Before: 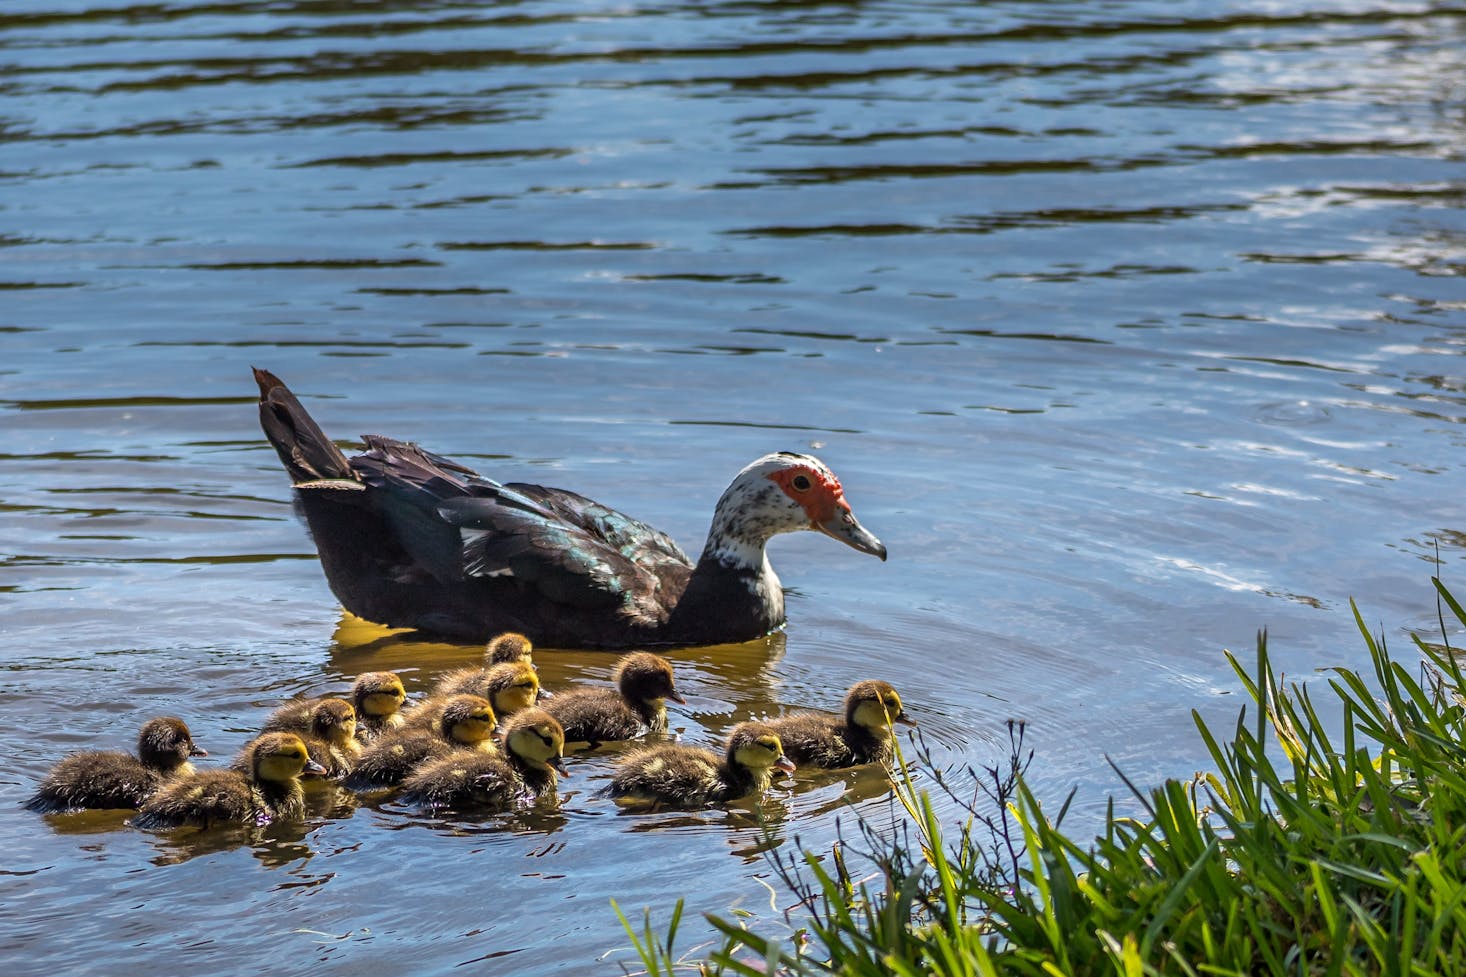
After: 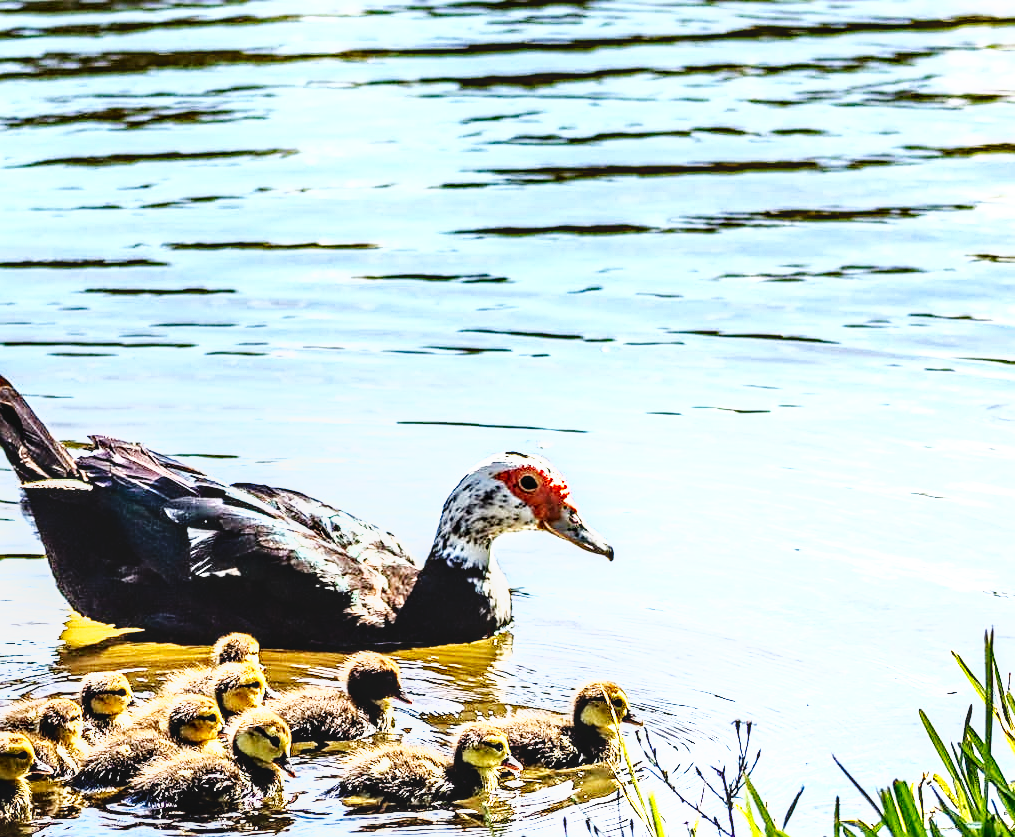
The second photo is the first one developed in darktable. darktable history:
sharpen: on, module defaults
tone curve: curves: ch0 [(0, 0) (0.003, 0.002) (0.011, 0.006) (0.025, 0.014) (0.044, 0.025) (0.069, 0.039) (0.1, 0.056) (0.136, 0.086) (0.177, 0.129) (0.224, 0.183) (0.277, 0.247) (0.335, 0.318) (0.399, 0.395) (0.468, 0.48) (0.543, 0.571) (0.623, 0.668) (0.709, 0.773) (0.801, 0.873) (0.898, 0.978) (1, 1)], color space Lab, independent channels, preserve colors none
haze removal: compatibility mode true, adaptive false
crop: left 18.664%, right 12.082%, bottom 14.253%
local contrast: on, module defaults
tone equalizer: -8 EV -0.729 EV, -7 EV -0.682 EV, -6 EV -0.613 EV, -5 EV -0.418 EV, -3 EV 0.389 EV, -2 EV 0.6 EV, -1 EV 0.695 EV, +0 EV 0.777 EV
base curve: curves: ch0 [(0, 0.003) (0.001, 0.002) (0.006, 0.004) (0.02, 0.022) (0.048, 0.086) (0.094, 0.234) (0.162, 0.431) (0.258, 0.629) (0.385, 0.8) (0.548, 0.918) (0.751, 0.988) (1, 1)], preserve colors none
